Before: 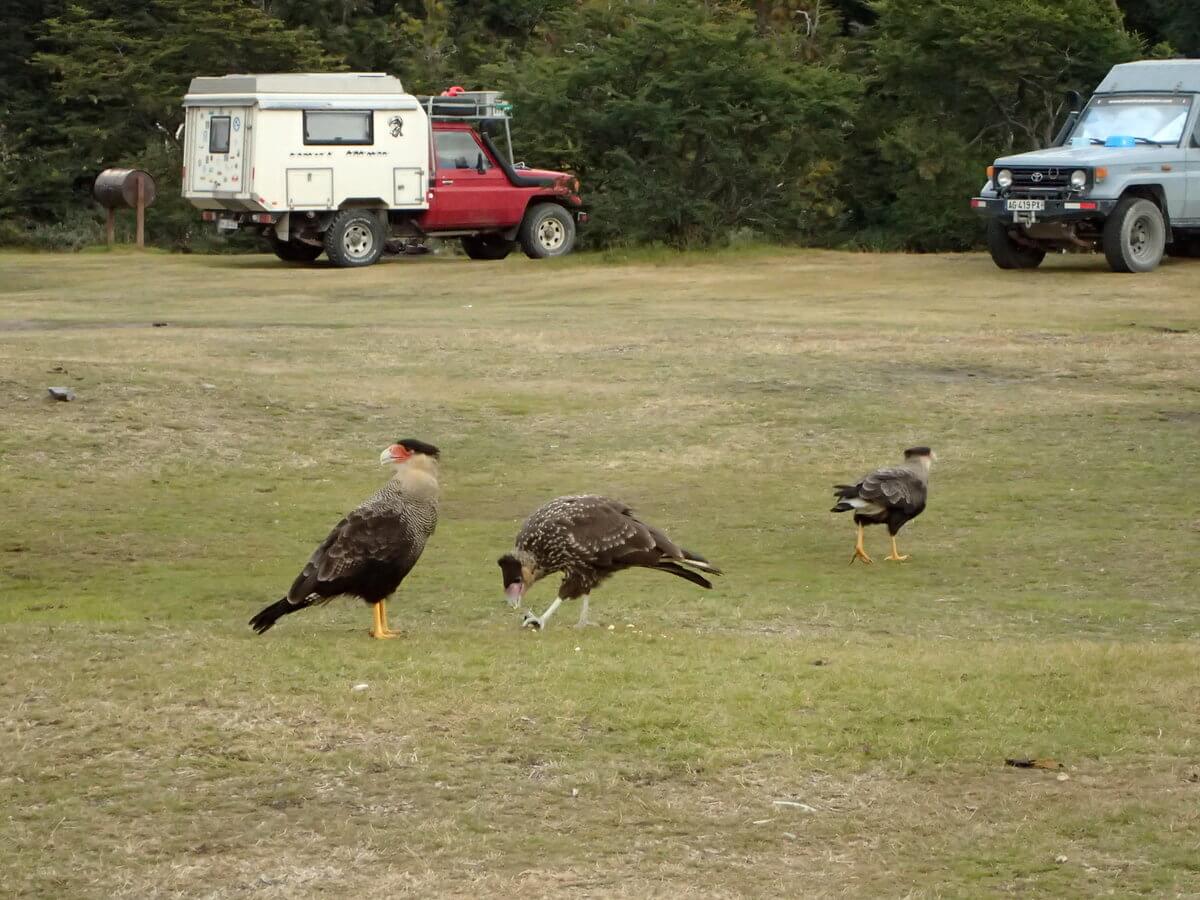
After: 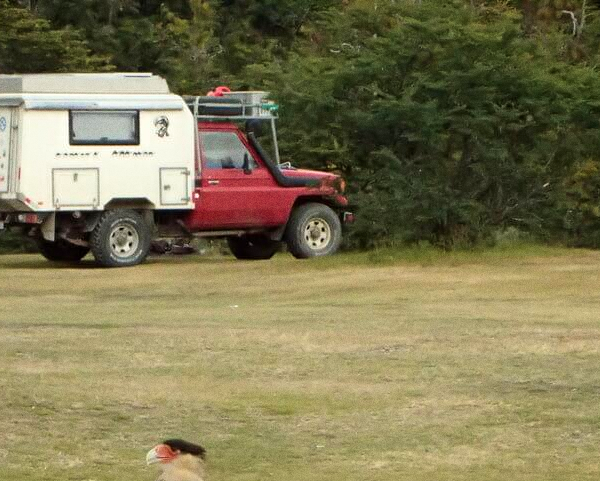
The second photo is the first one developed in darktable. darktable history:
crop: left 19.556%, right 30.401%, bottom 46.458%
grain: coarseness 0.09 ISO
velvia: on, module defaults
